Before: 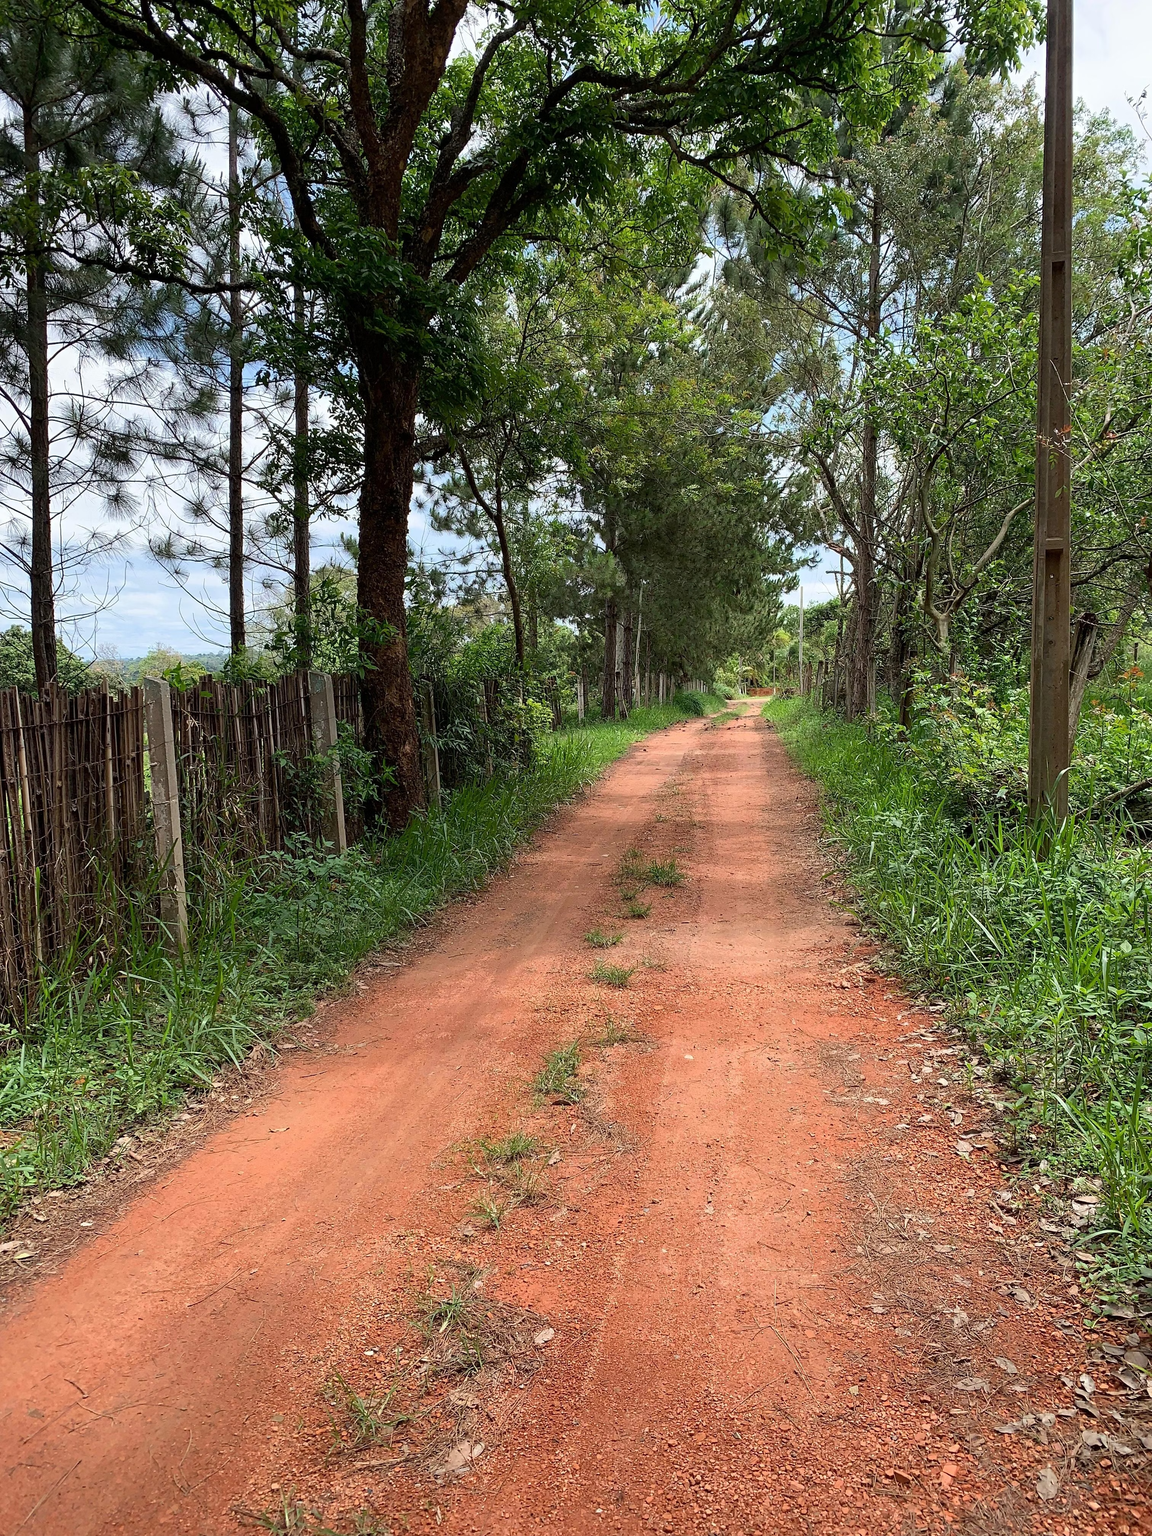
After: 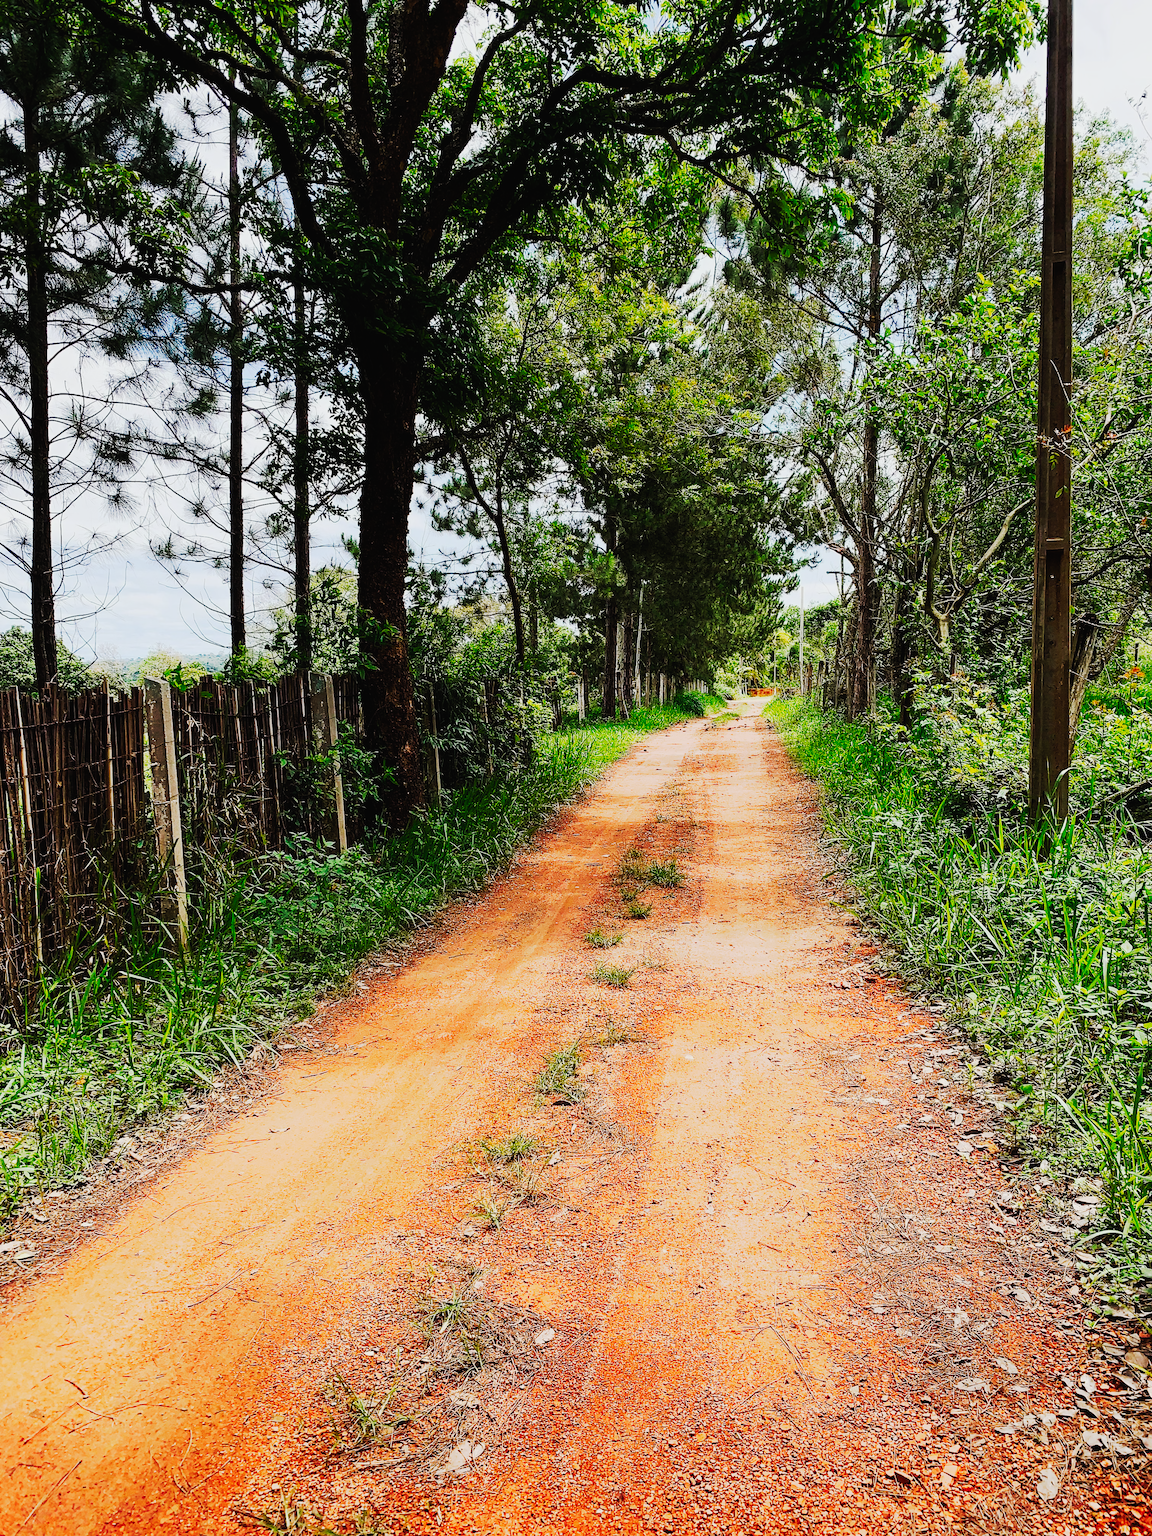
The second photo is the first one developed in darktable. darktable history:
tone curve: curves: ch0 [(0, 0) (0.003, 0.006) (0.011, 0.006) (0.025, 0.008) (0.044, 0.014) (0.069, 0.02) (0.1, 0.025) (0.136, 0.037) (0.177, 0.053) (0.224, 0.086) (0.277, 0.13) (0.335, 0.189) (0.399, 0.253) (0.468, 0.375) (0.543, 0.521) (0.623, 0.671) (0.709, 0.789) (0.801, 0.841) (0.898, 0.889) (1, 1)], preserve colors none
contrast brightness saturation: contrast -0.098, saturation -0.094
base curve: curves: ch0 [(0, 0) (0.032, 0.025) (0.121, 0.166) (0.206, 0.329) (0.605, 0.79) (1, 1)], preserve colors none
